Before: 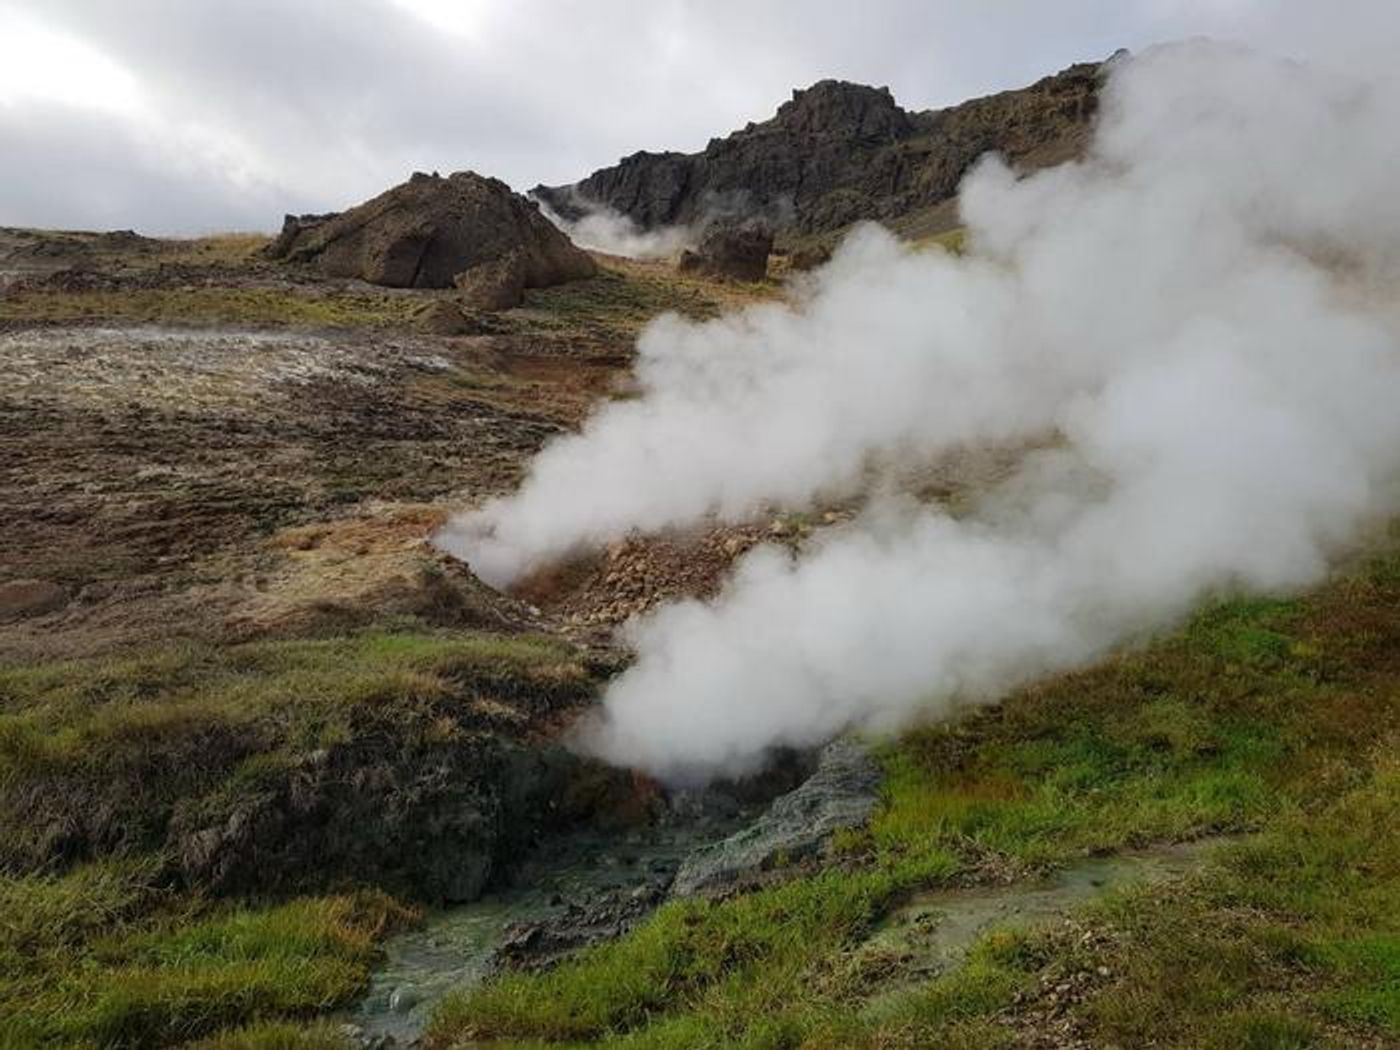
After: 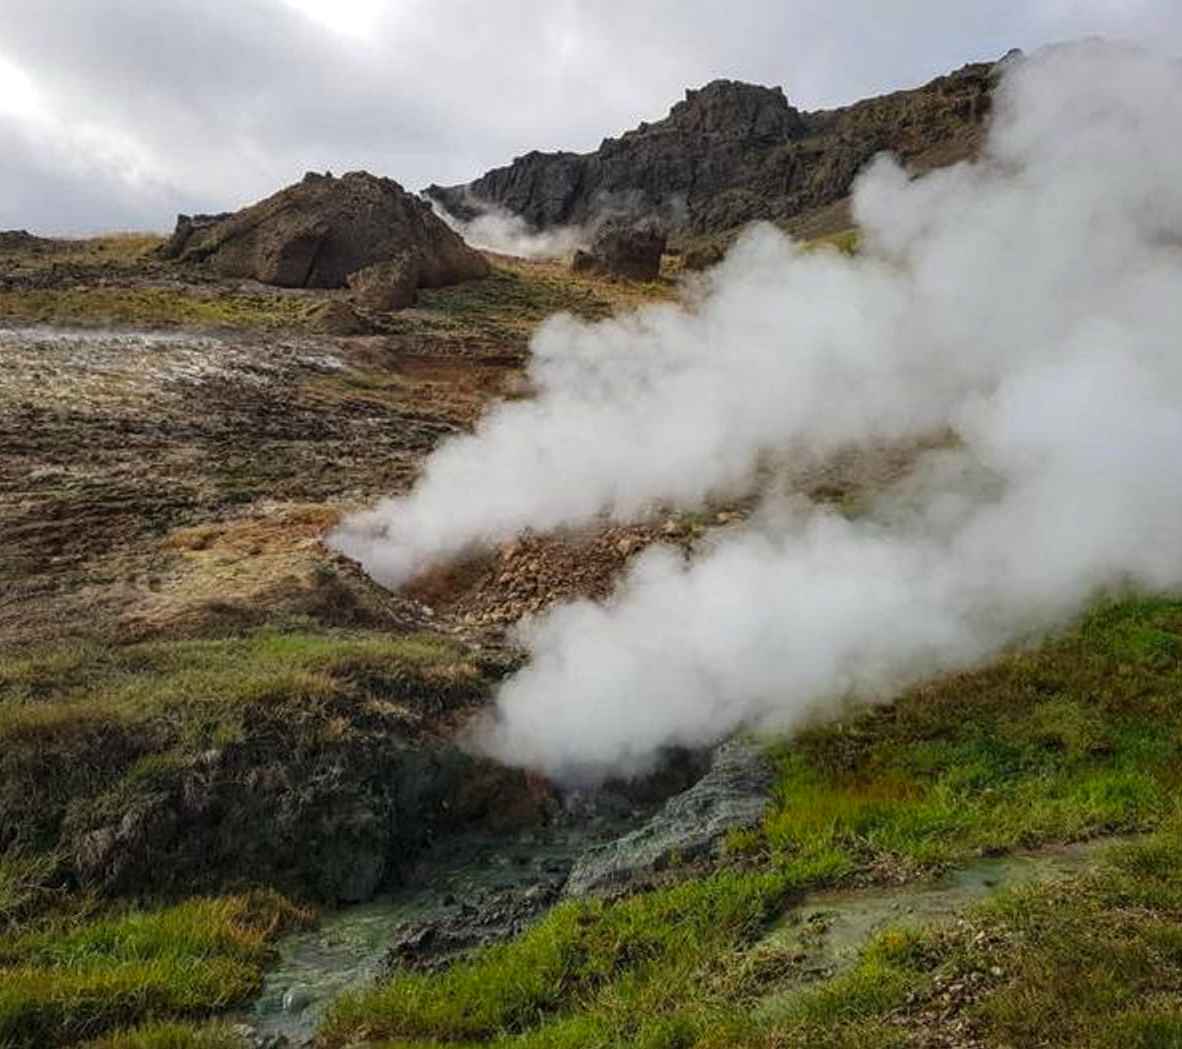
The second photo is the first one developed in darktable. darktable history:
local contrast: detail 130%
color balance rgb: global offset › luminance 0.481%, perceptual saturation grading › global saturation 19.586%
crop: left 7.679%, right 7.843%
